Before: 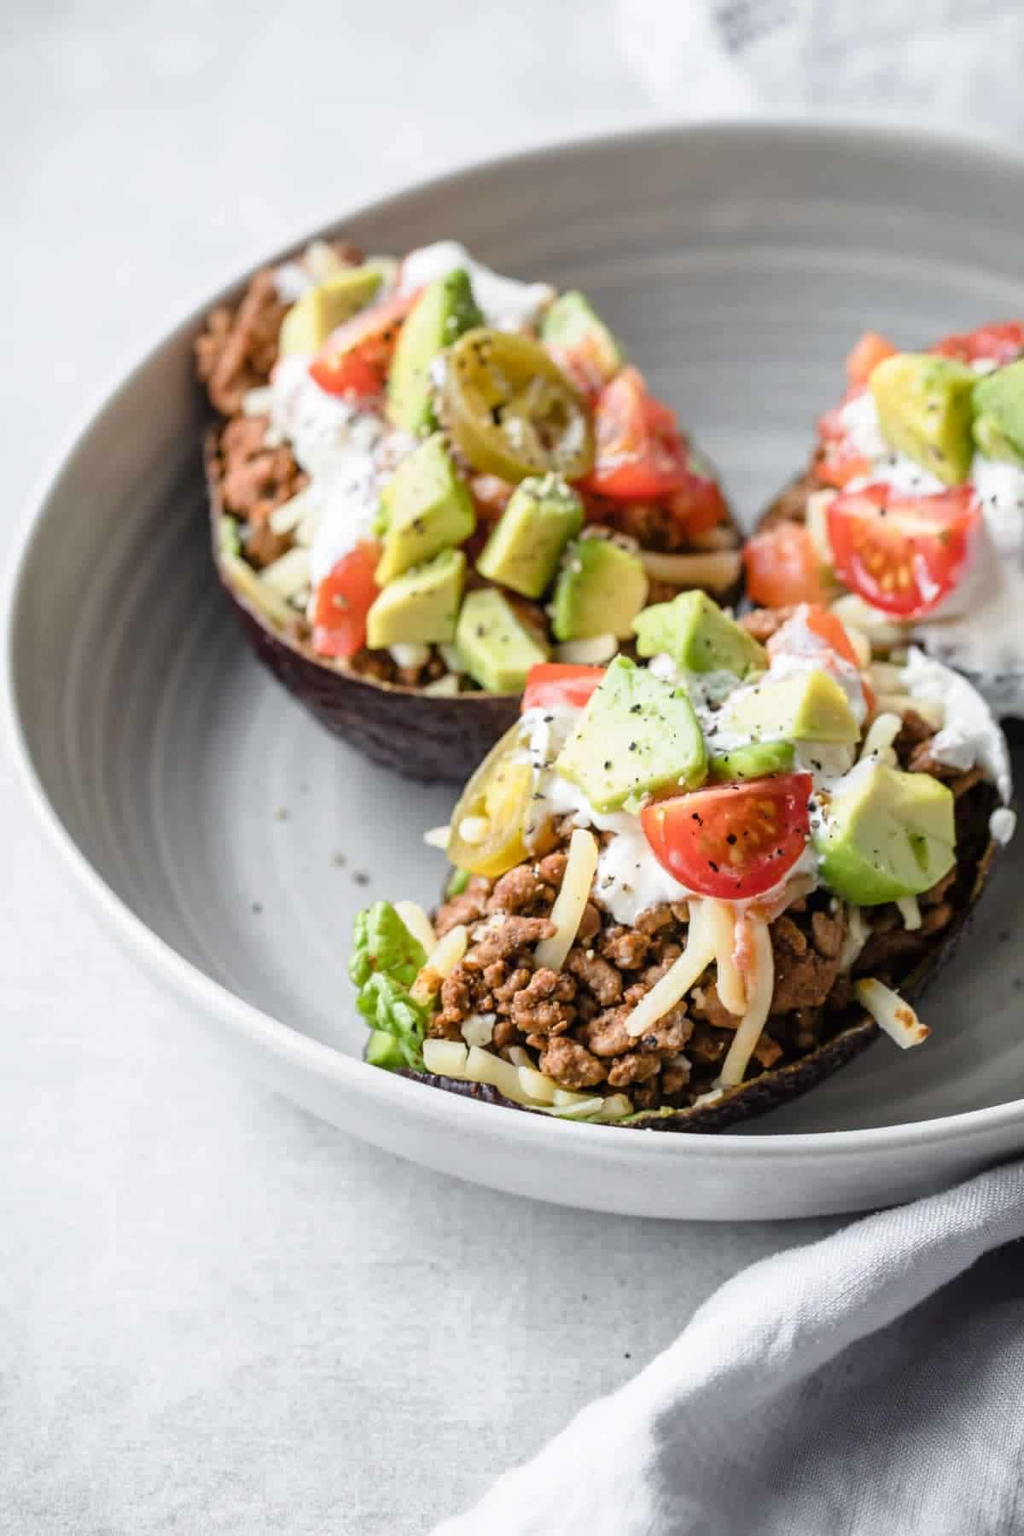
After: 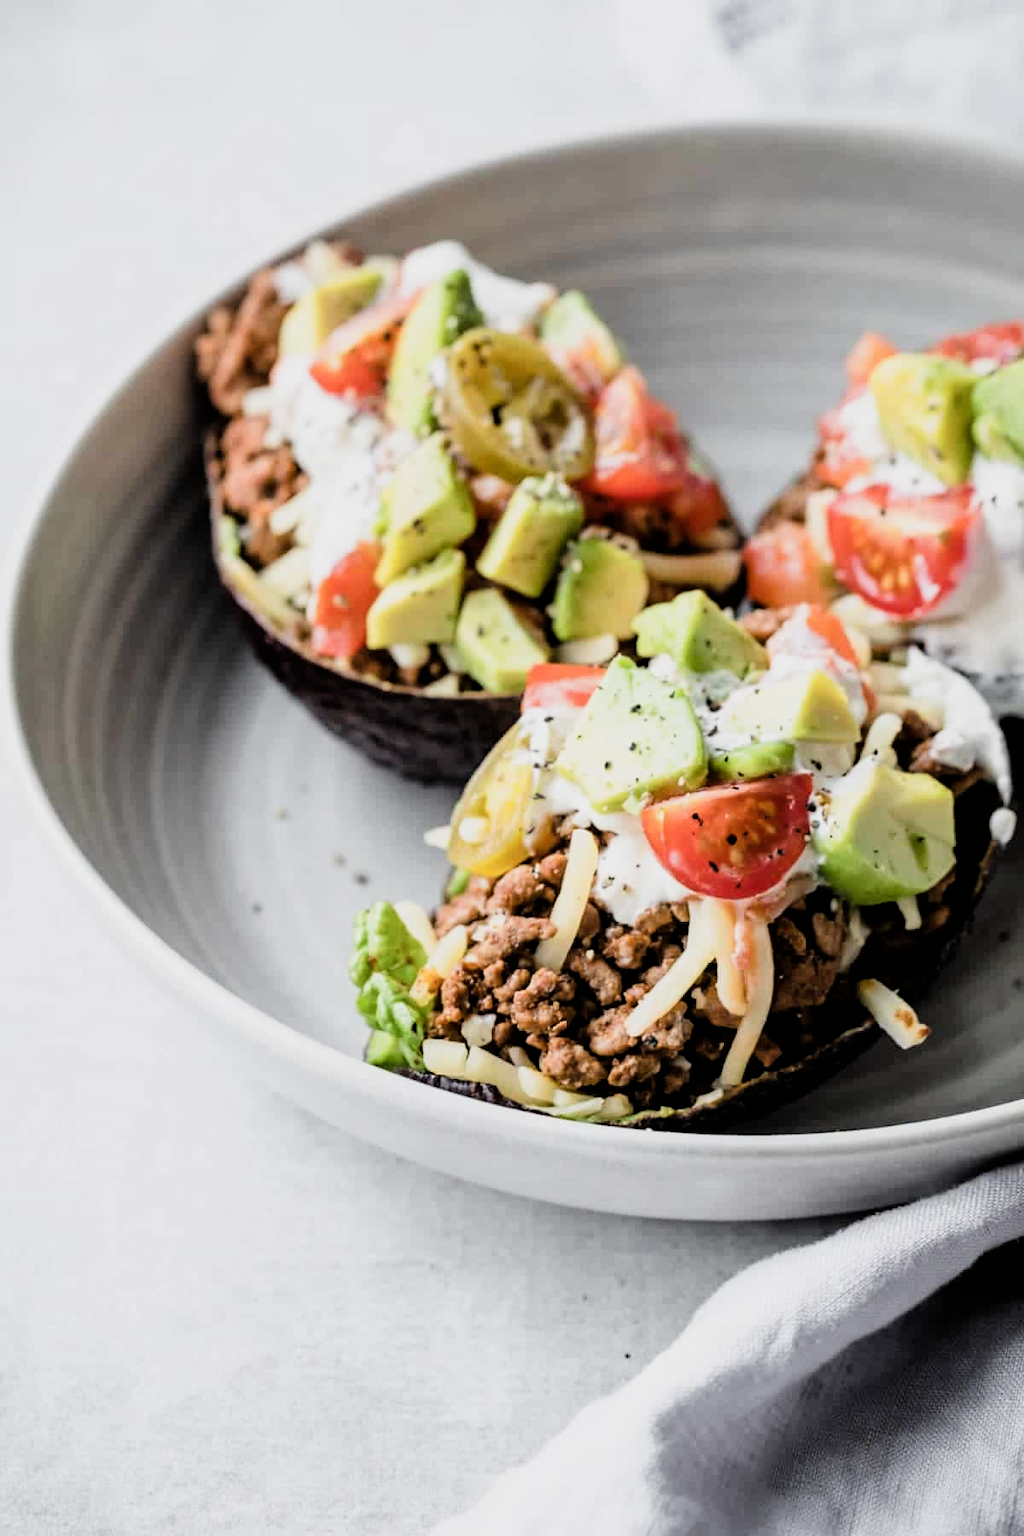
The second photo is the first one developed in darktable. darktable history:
filmic rgb: black relative exposure -5 EV, white relative exposure 3.5 EV, hardness 3.19, contrast 1.4, highlights saturation mix -50%
